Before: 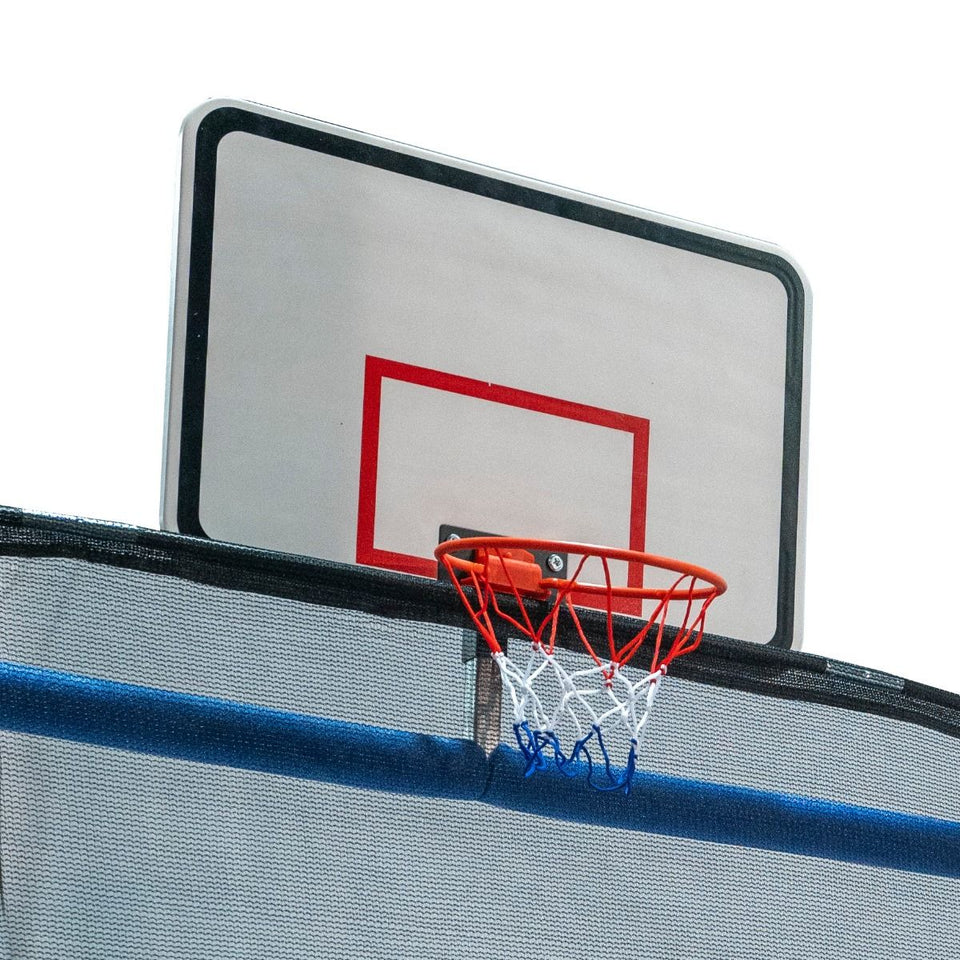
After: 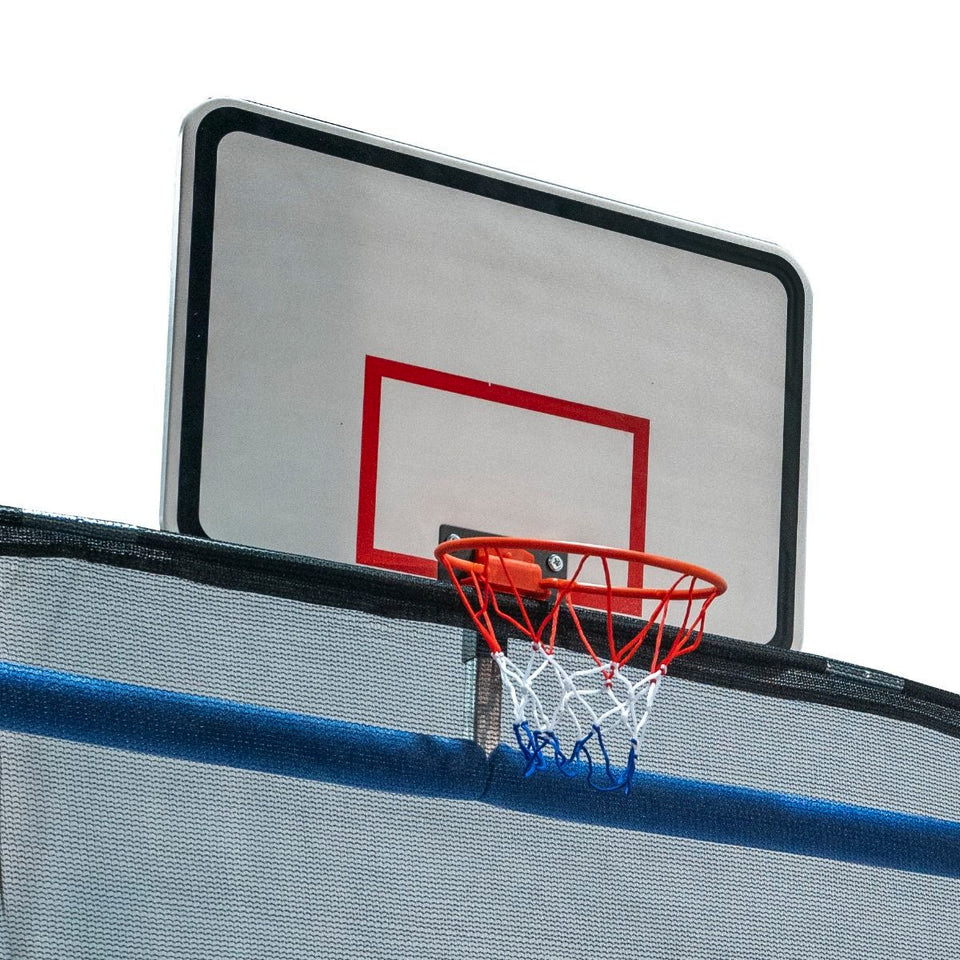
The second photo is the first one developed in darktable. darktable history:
shadows and highlights: highlights color adjustment 0%, soften with gaussian
rgb levels: preserve colors max RGB
